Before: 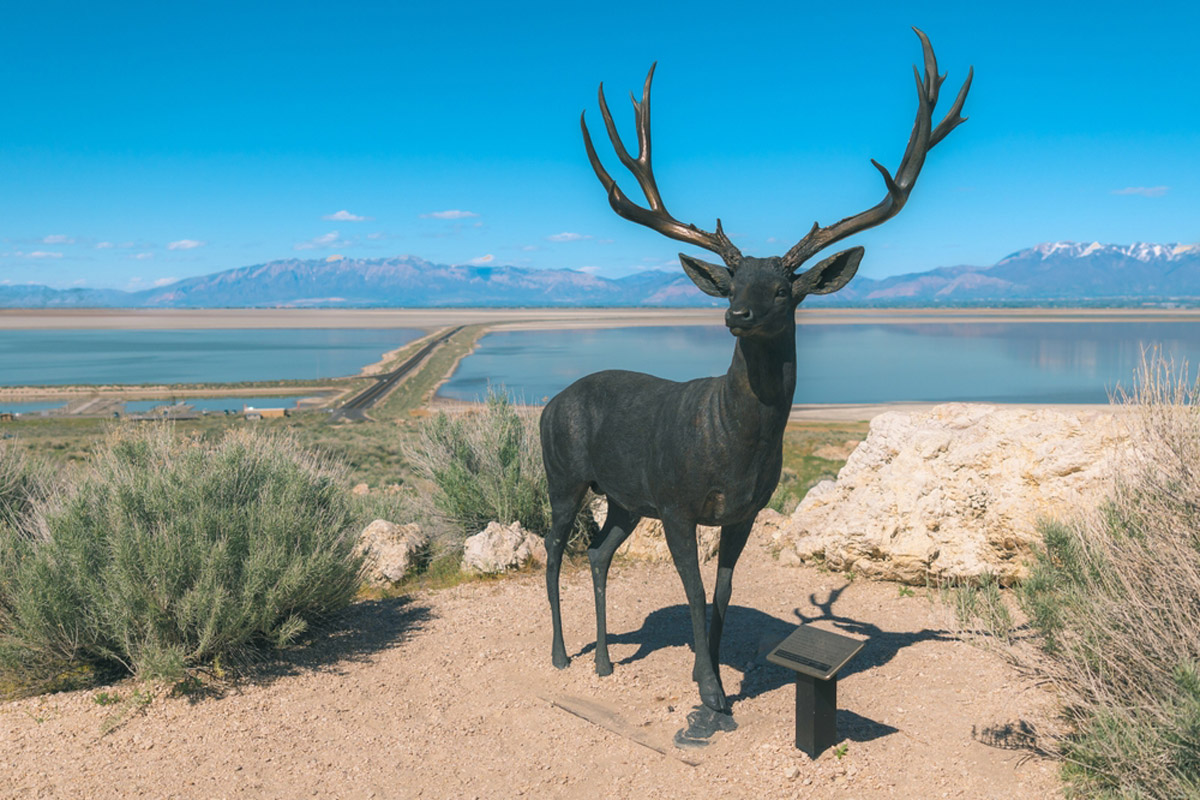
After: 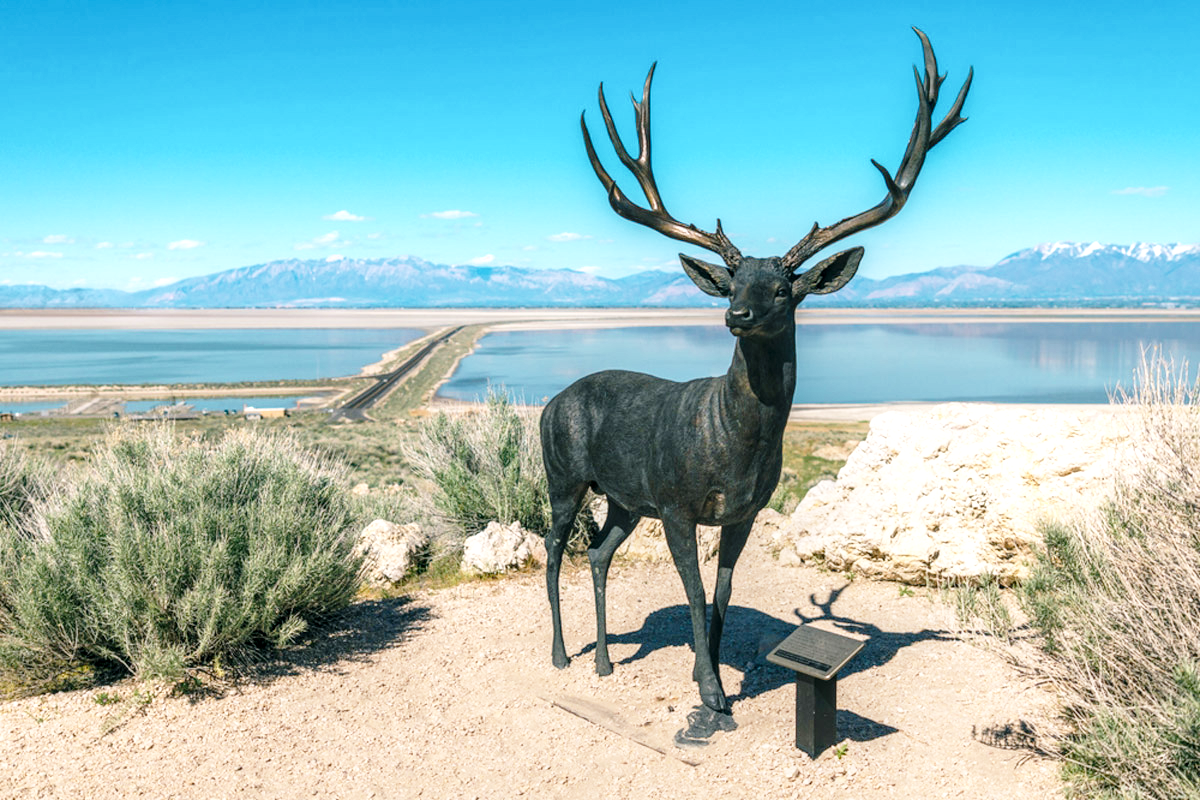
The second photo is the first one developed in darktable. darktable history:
base curve: curves: ch0 [(0, 0) (0.028, 0.03) (0.121, 0.232) (0.46, 0.748) (0.859, 0.968) (1, 1)], preserve colors none
local contrast: detail 150%
